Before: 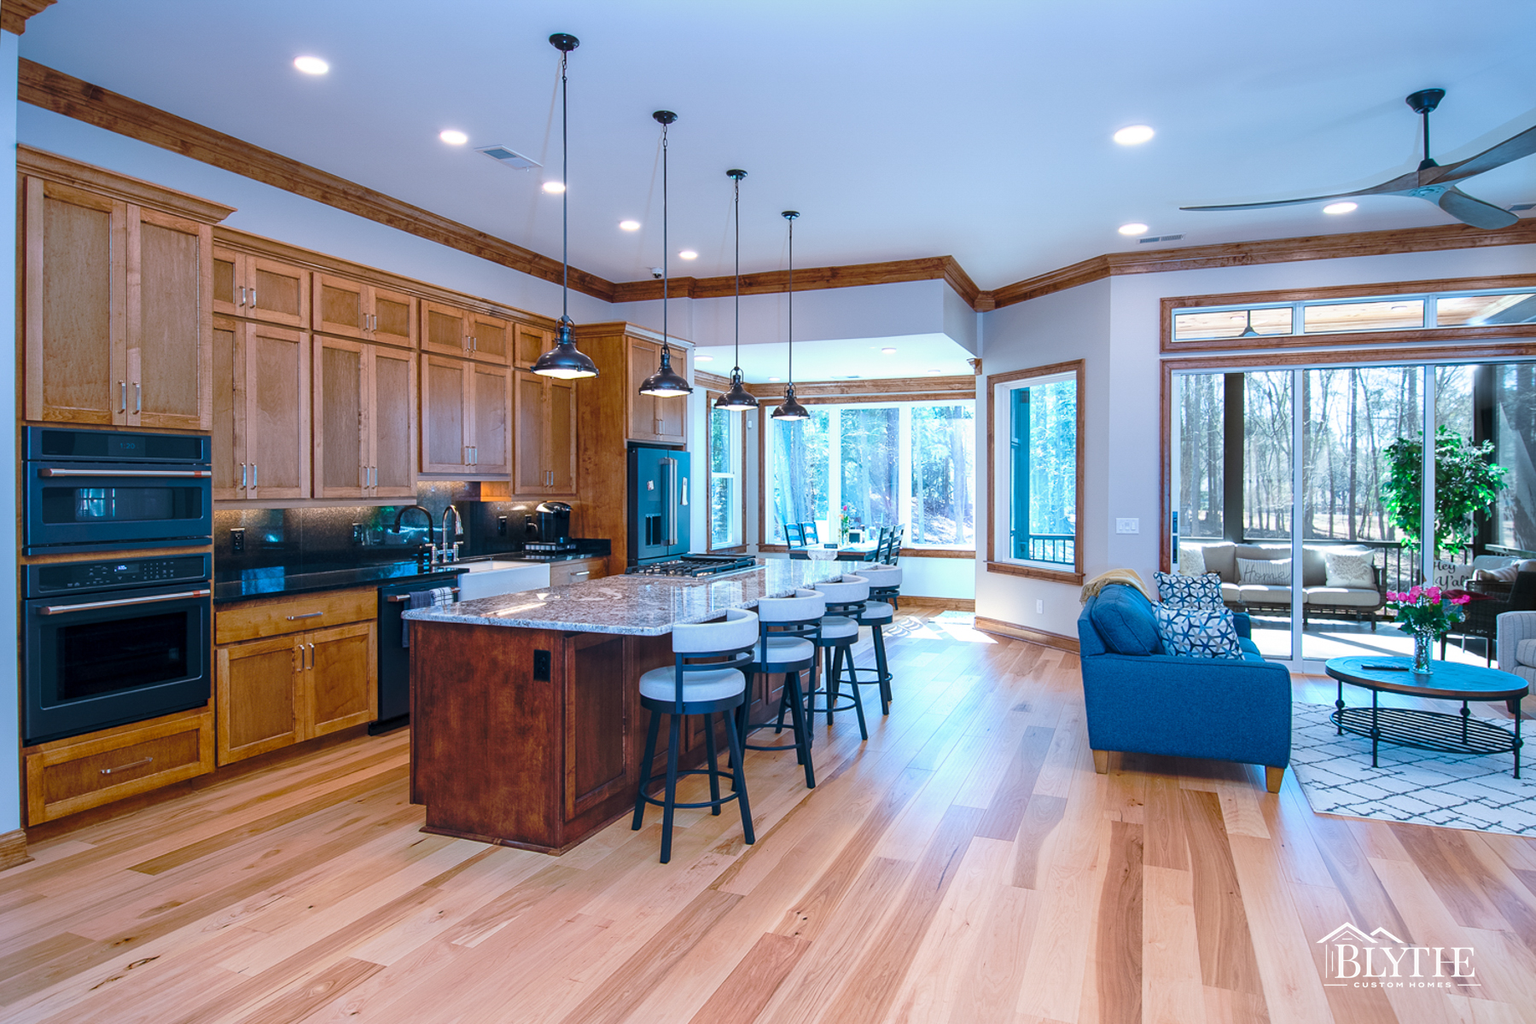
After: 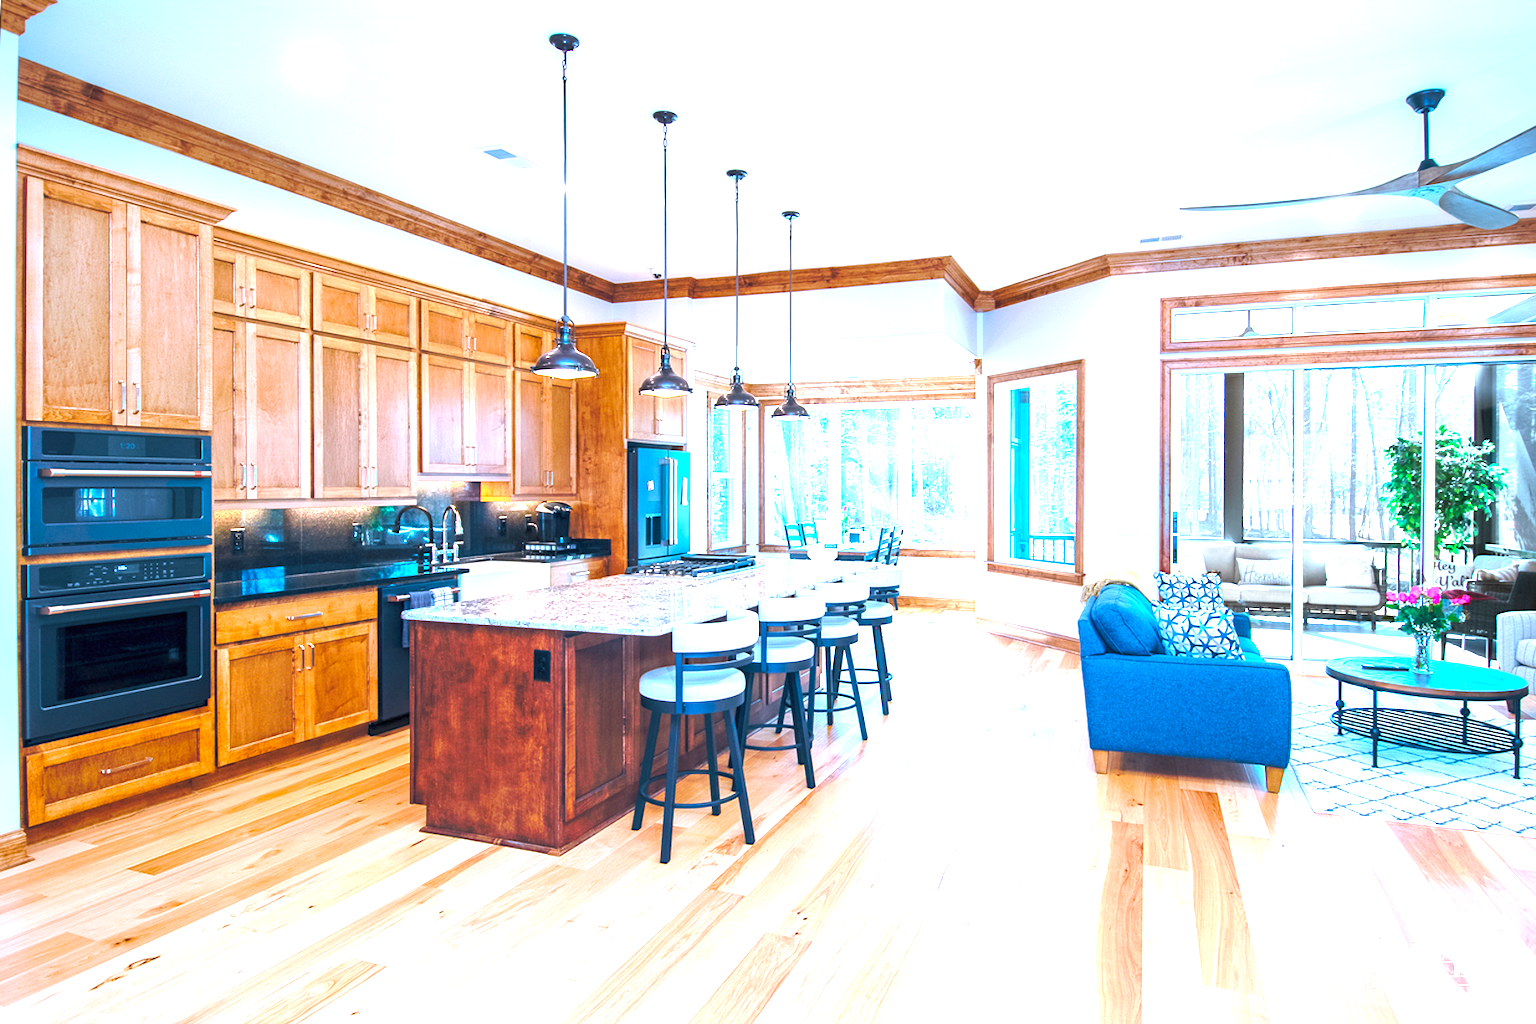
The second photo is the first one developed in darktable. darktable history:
exposure: black level correction 0, exposure 1.57 EV, compensate exposure bias true, compensate highlight preservation false
levels: black 0.014%, levels [0, 0.476, 0.951]
color zones: curves: ch1 [(0, 0.525) (0.143, 0.556) (0.286, 0.52) (0.429, 0.5) (0.571, 0.5) (0.714, 0.5) (0.857, 0.503) (1, 0.525)]
